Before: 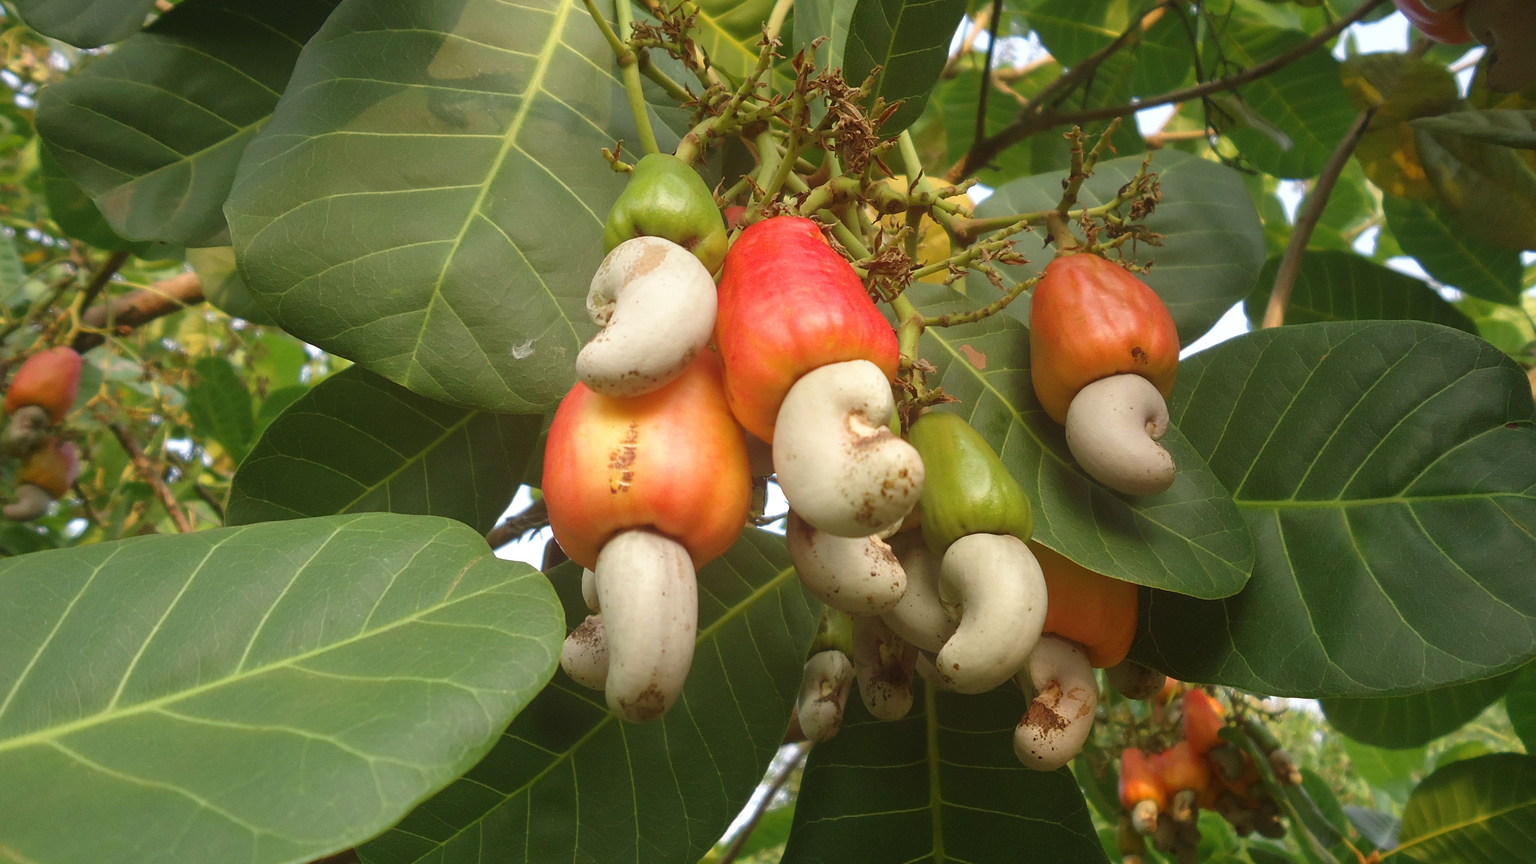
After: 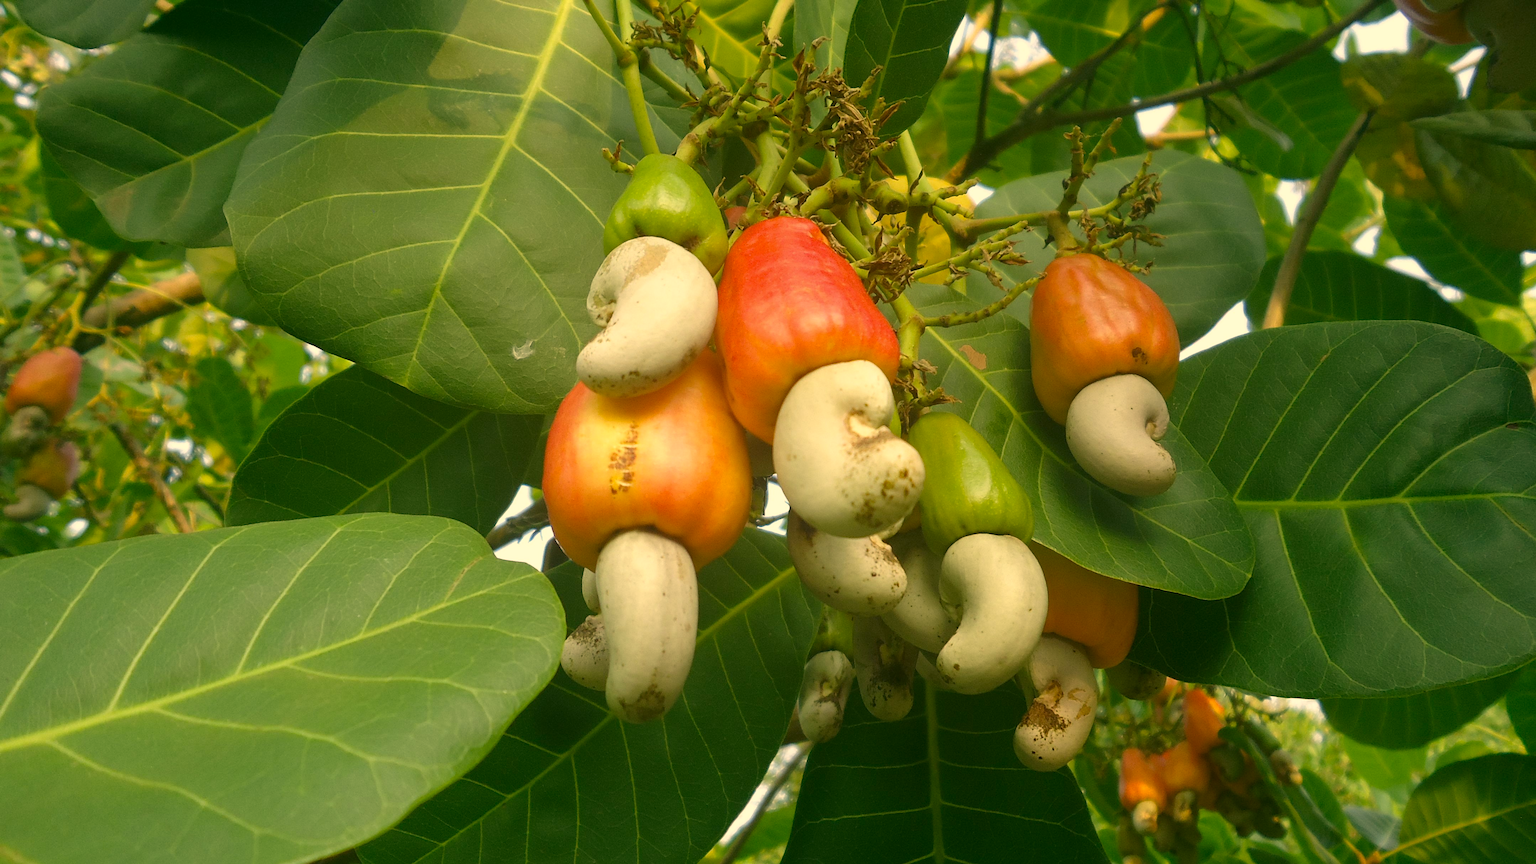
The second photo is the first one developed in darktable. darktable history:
color correction: highlights a* 4.82, highlights b* 24.9, shadows a* -15.86, shadows b* 3.94
